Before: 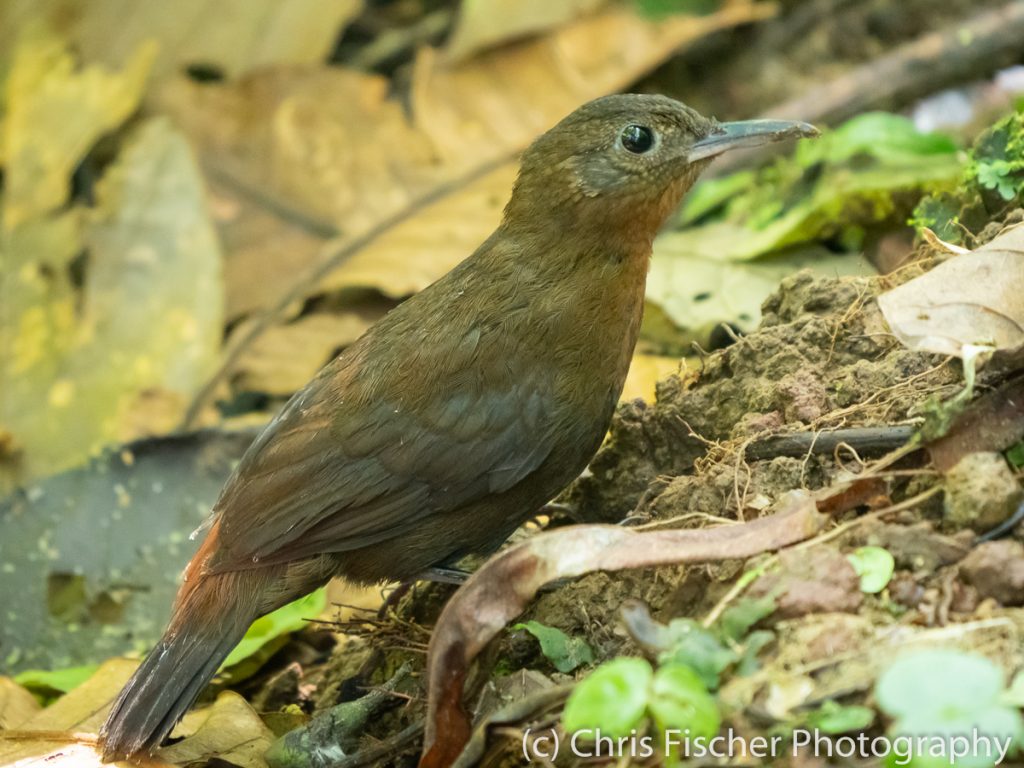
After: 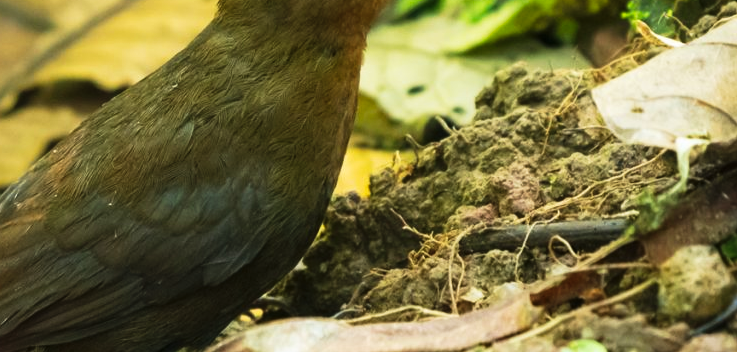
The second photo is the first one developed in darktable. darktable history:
tone curve: curves: ch0 [(0, 0) (0.003, 0.004) (0.011, 0.009) (0.025, 0.017) (0.044, 0.029) (0.069, 0.04) (0.1, 0.051) (0.136, 0.07) (0.177, 0.095) (0.224, 0.131) (0.277, 0.179) (0.335, 0.237) (0.399, 0.302) (0.468, 0.386) (0.543, 0.471) (0.623, 0.576) (0.709, 0.699) (0.801, 0.817) (0.898, 0.917) (1, 1)], preserve colors none
crop and rotate: left 27.938%, top 27.046%, bottom 27.046%
